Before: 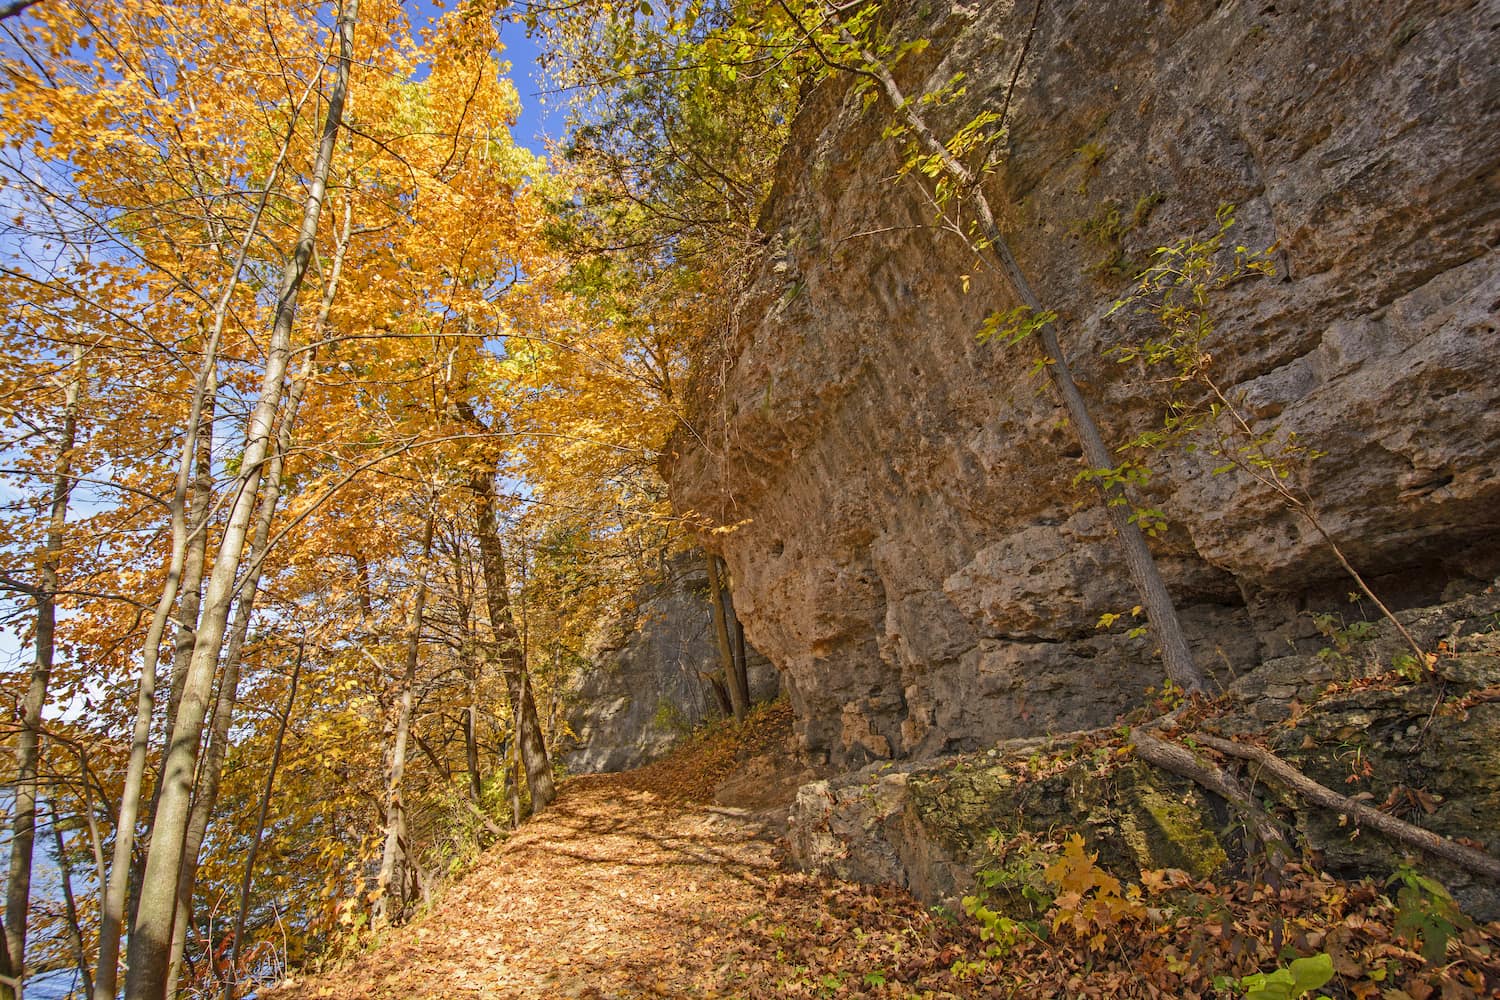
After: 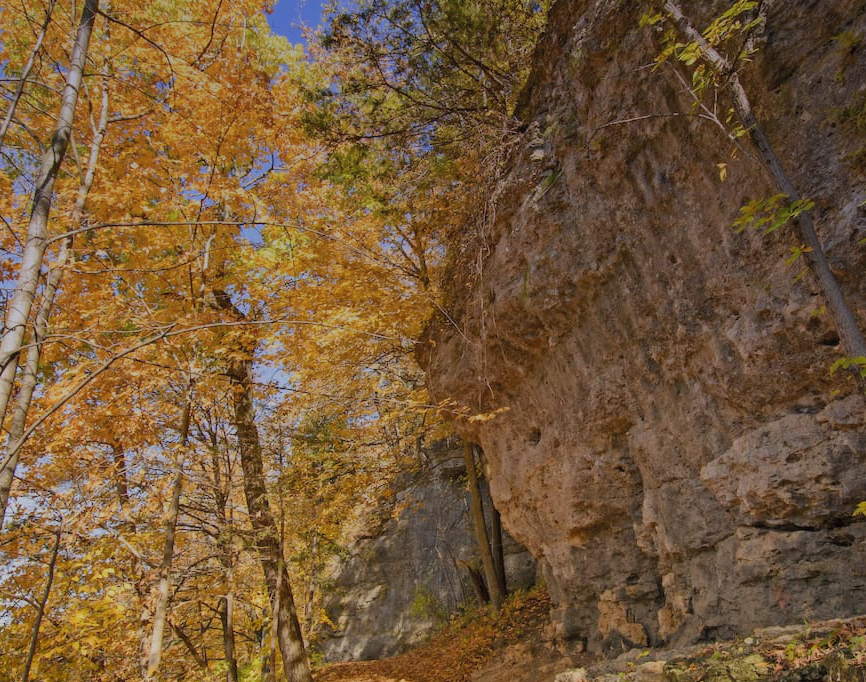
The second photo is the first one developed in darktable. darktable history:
crop: left 16.202%, top 11.208%, right 26.045%, bottom 20.557%
graduated density: hue 238.83°, saturation 50%
contrast equalizer: octaves 7, y [[0.502, 0.505, 0.512, 0.529, 0.564, 0.588], [0.5 ×6], [0.502, 0.505, 0.512, 0.529, 0.564, 0.588], [0, 0.001, 0.001, 0.004, 0.008, 0.011], [0, 0.001, 0.001, 0.004, 0.008, 0.011]], mix -1
filmic rgb: black relative exposure -16 EV, white relative exposure 6.92 EV, hardness 4.7
